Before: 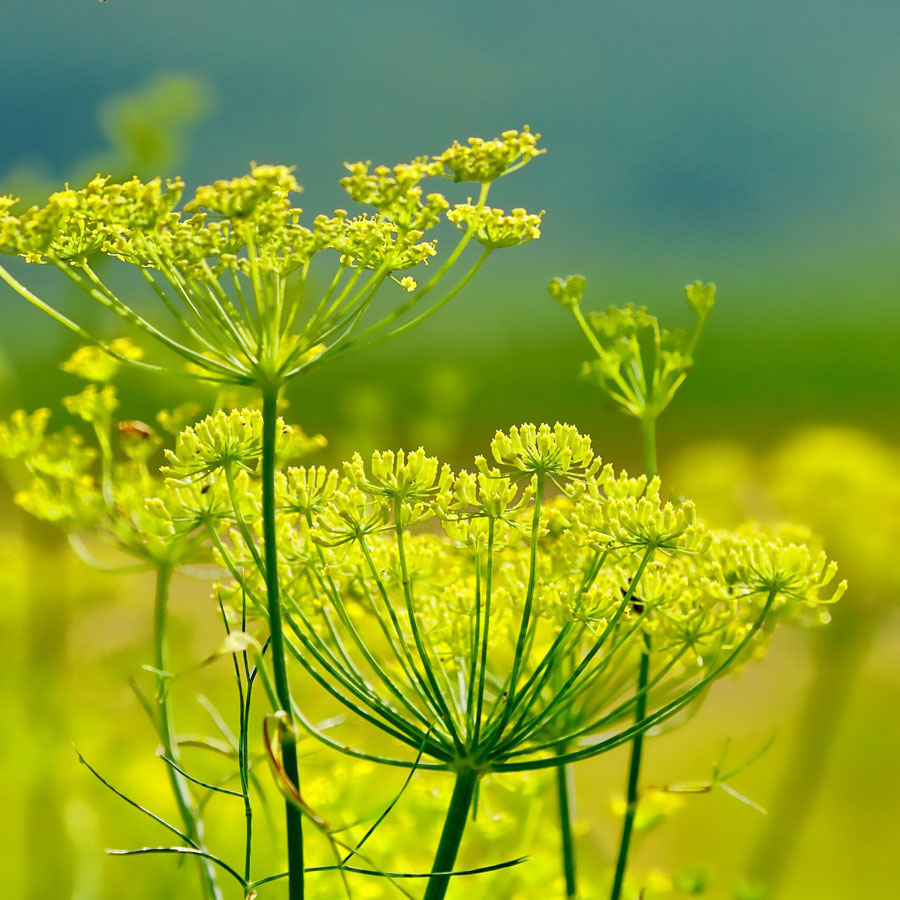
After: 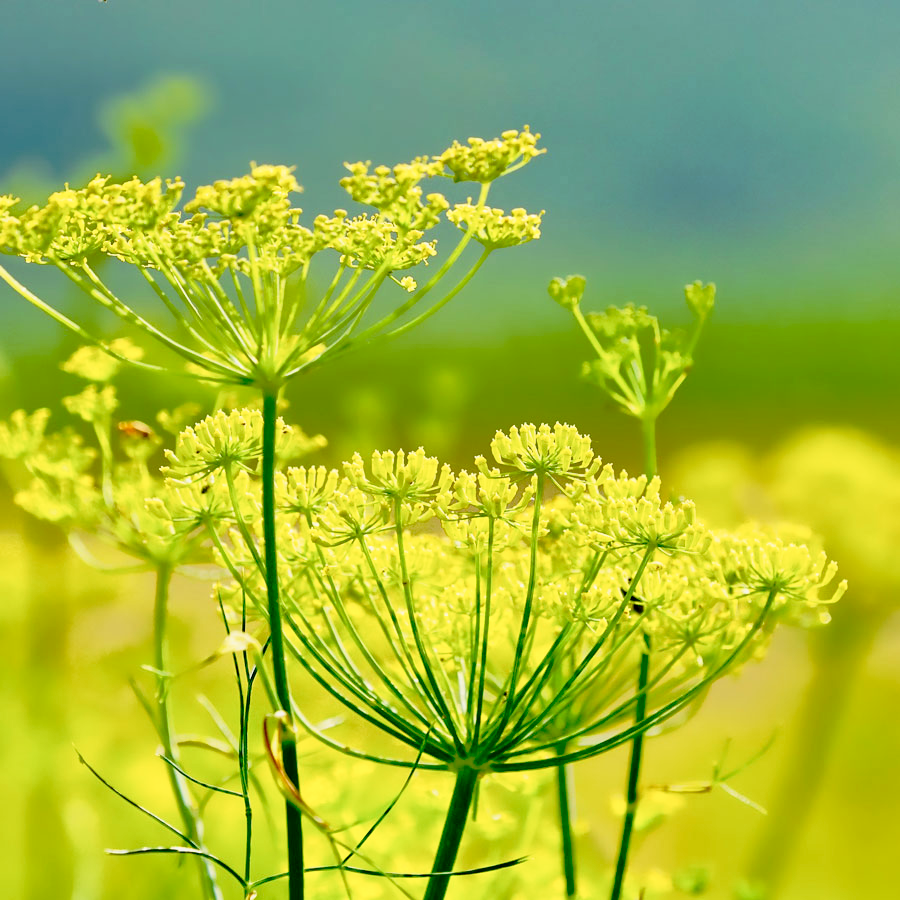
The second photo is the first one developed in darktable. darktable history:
tone curve: curves: ch0 [(0, 0) (0.062, 0.023) (0.168, 0.142) (0.359, 0.44) (0.469, 0.544) (0.634, 0.722) (0.839, 0.909) (0.998, 0.978)]; ch1 [(0, 0) (0.437, 0.453) (0.472, 0.47) (0.502, 0.504) (0.527, 0.546) (0.568, 0.619) (0.608, 0.665) (0.669, 0.748) (0.859, 0.899) (1, 1)]; ch2 [(0, 0) (0.33, 0.301) (0.421, 0.443) (0.473, 0.498) (0.509, 0.5) (0.535, 0.564) (0.575, 0.625) (0.608, 0.676) (1, 1)], preserve colors none
